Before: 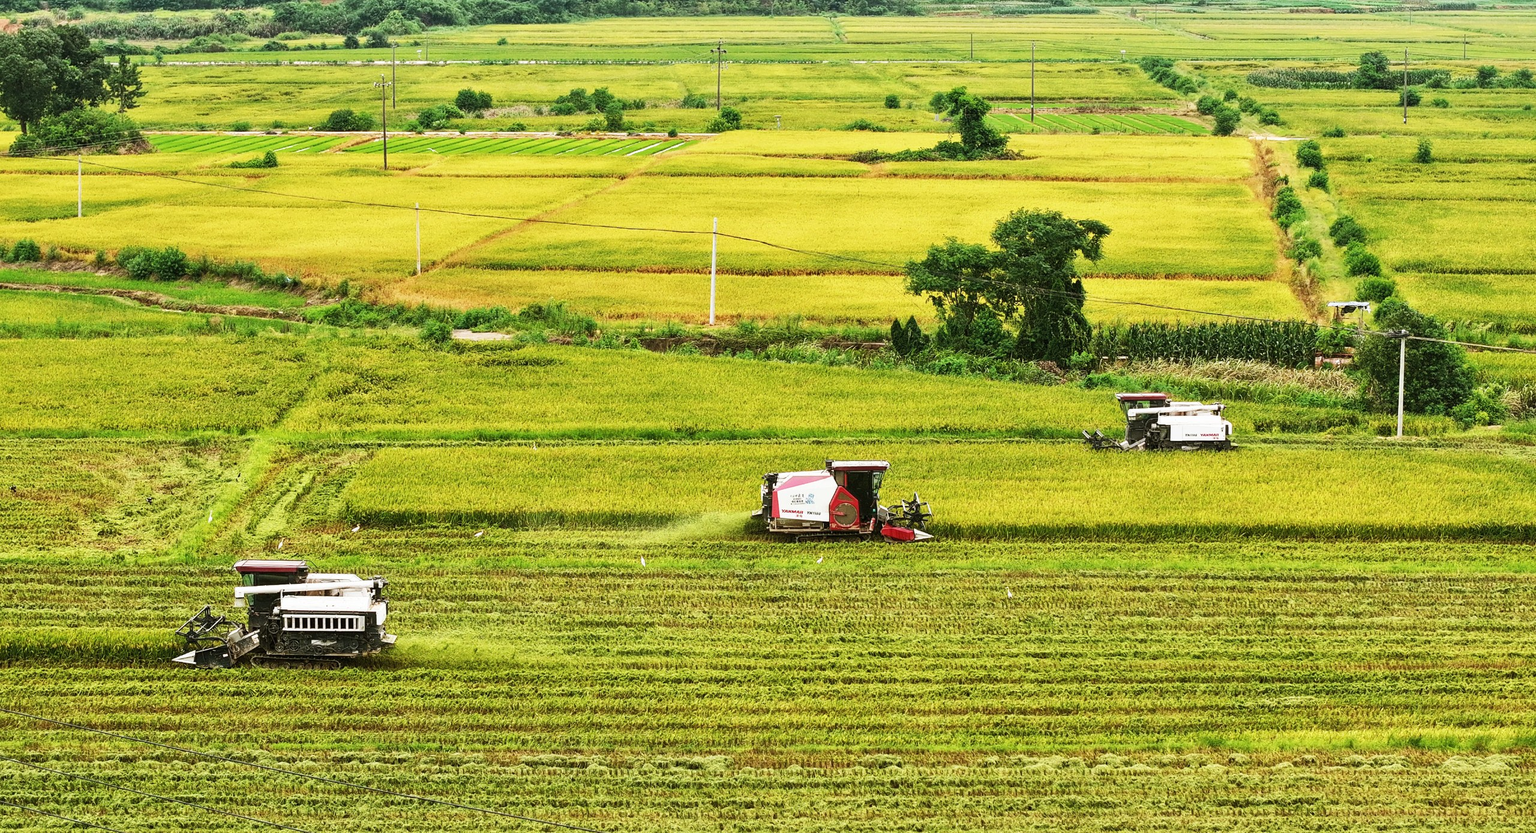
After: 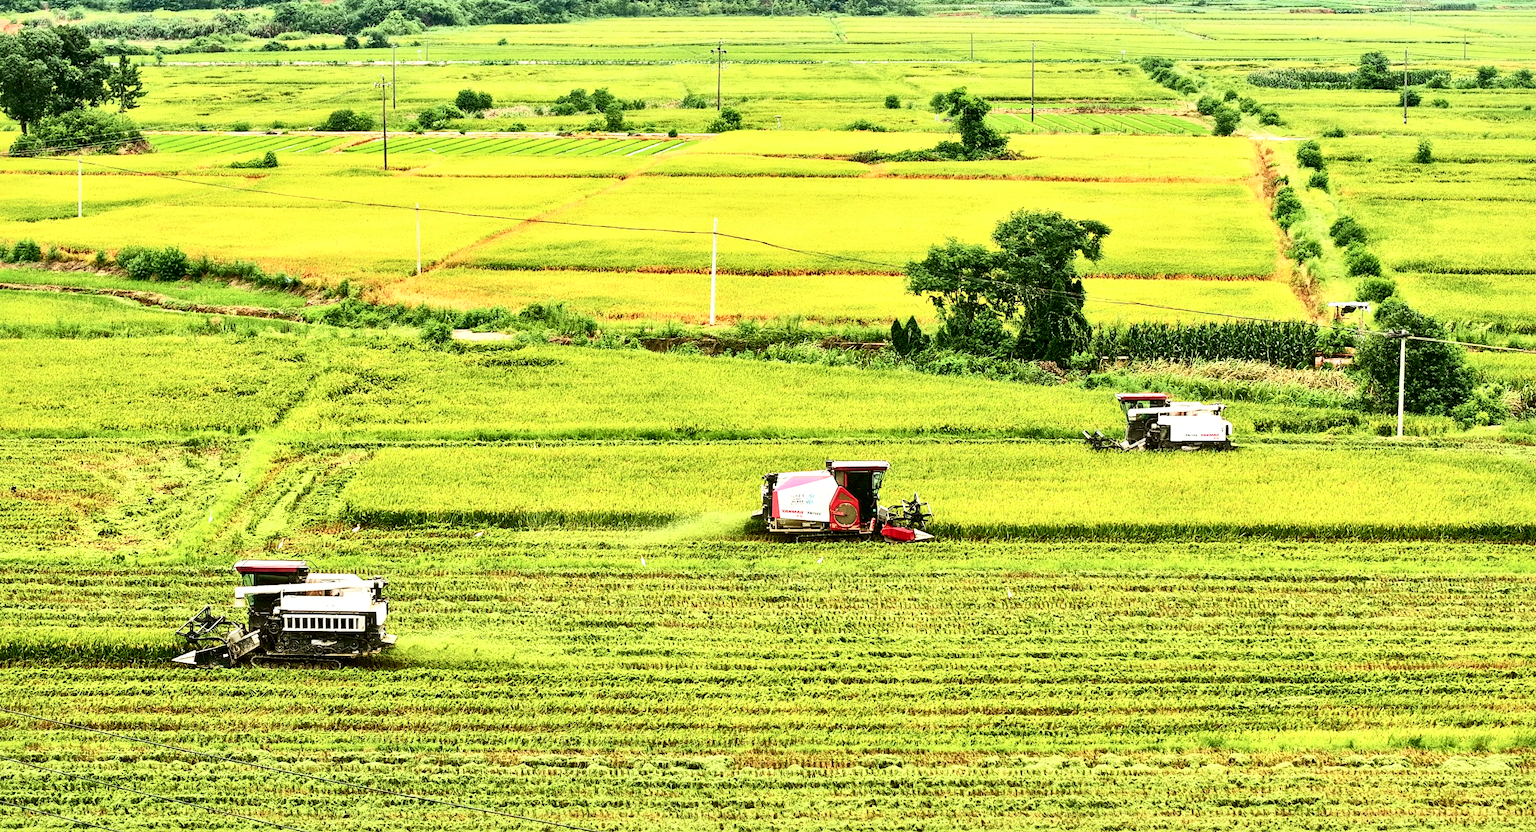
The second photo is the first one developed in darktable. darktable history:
local contrast: mode bilateral grid, contrast 25, coarseness 59, detail 152%, midtone range 0.2
tone curve: curves: ch0 [(0, 0) (0.131, 0.094) (0.326, 0.386) (0.481, 0.623) (0.593, 0.764) (0.812, 0.933) (1, 0.974)]; ch1 [(0, 0) (0.366, 0.367) (0.475, 0.453) (0.494, 0.493) (0.504, 0.497) (0.553, 0.584) (1, 1)]; ch2 [(0, 0) (0.333, 0.346) (0.375, 0.375) (0.424, 0.43) (0.476, 0.492) (0.502, 0.503) (0.533, 0.556) (0.566, 0.599) (0.614, 0.653) (1, 1)], color space Lab, independent channels, preserve colors none
